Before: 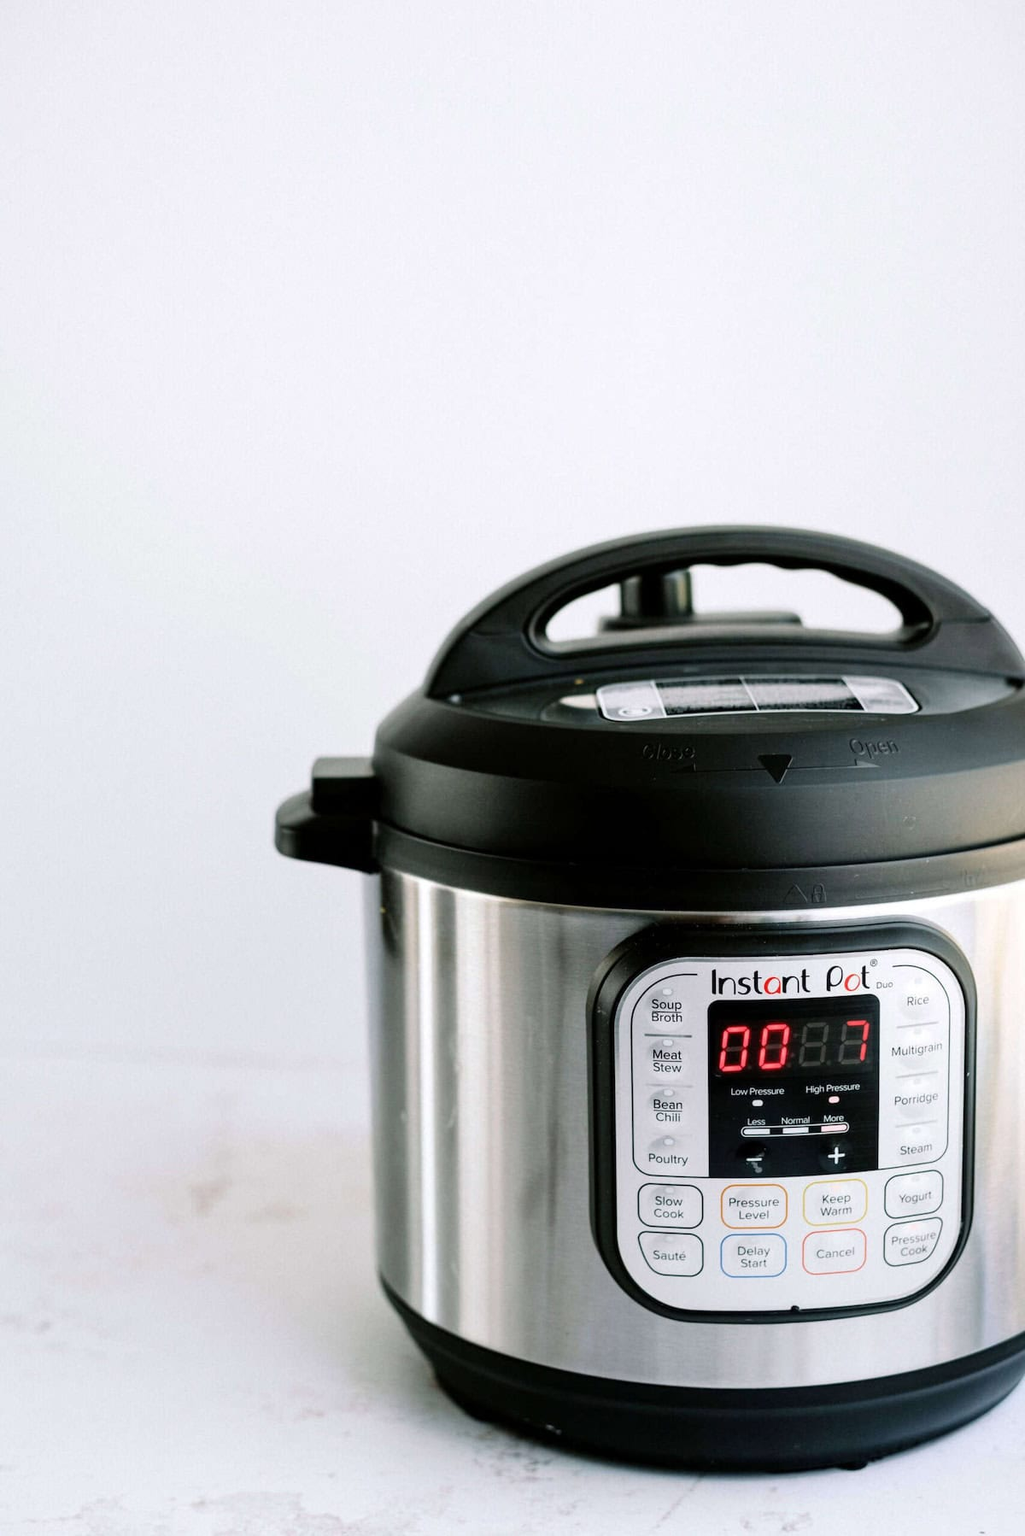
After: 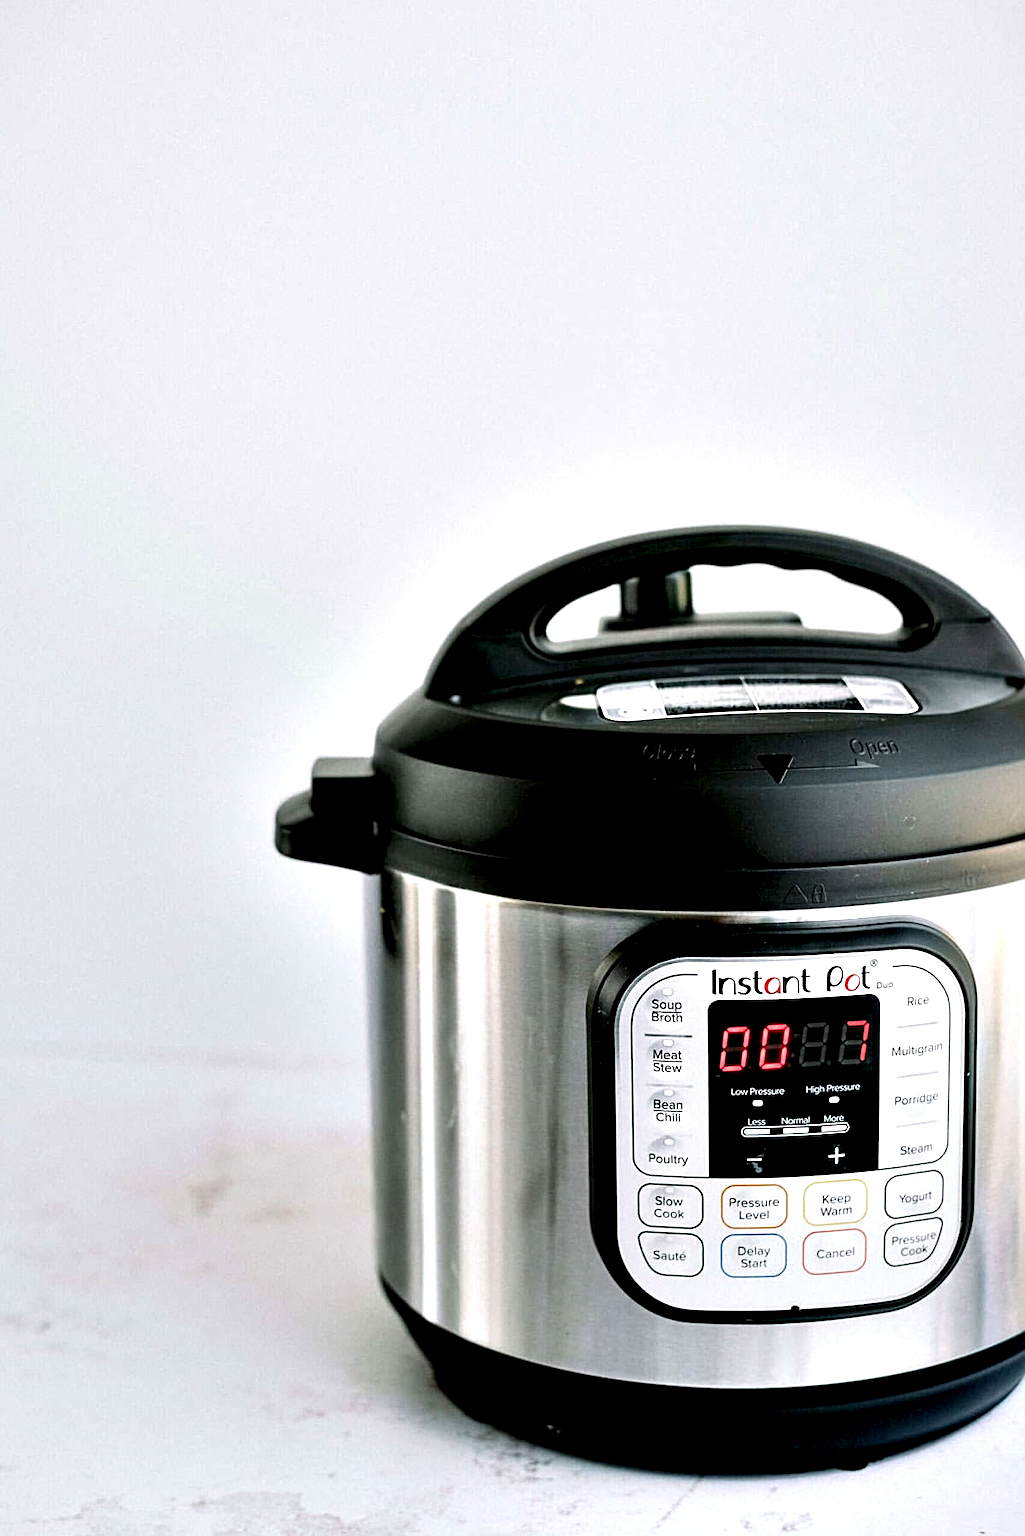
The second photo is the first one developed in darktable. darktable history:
contrast equalizer: y [[0.6 ×6], [0.55 ×6], [0 ×6], [0 ×6], [0 ×6]]
sharpen: on, module defaults
